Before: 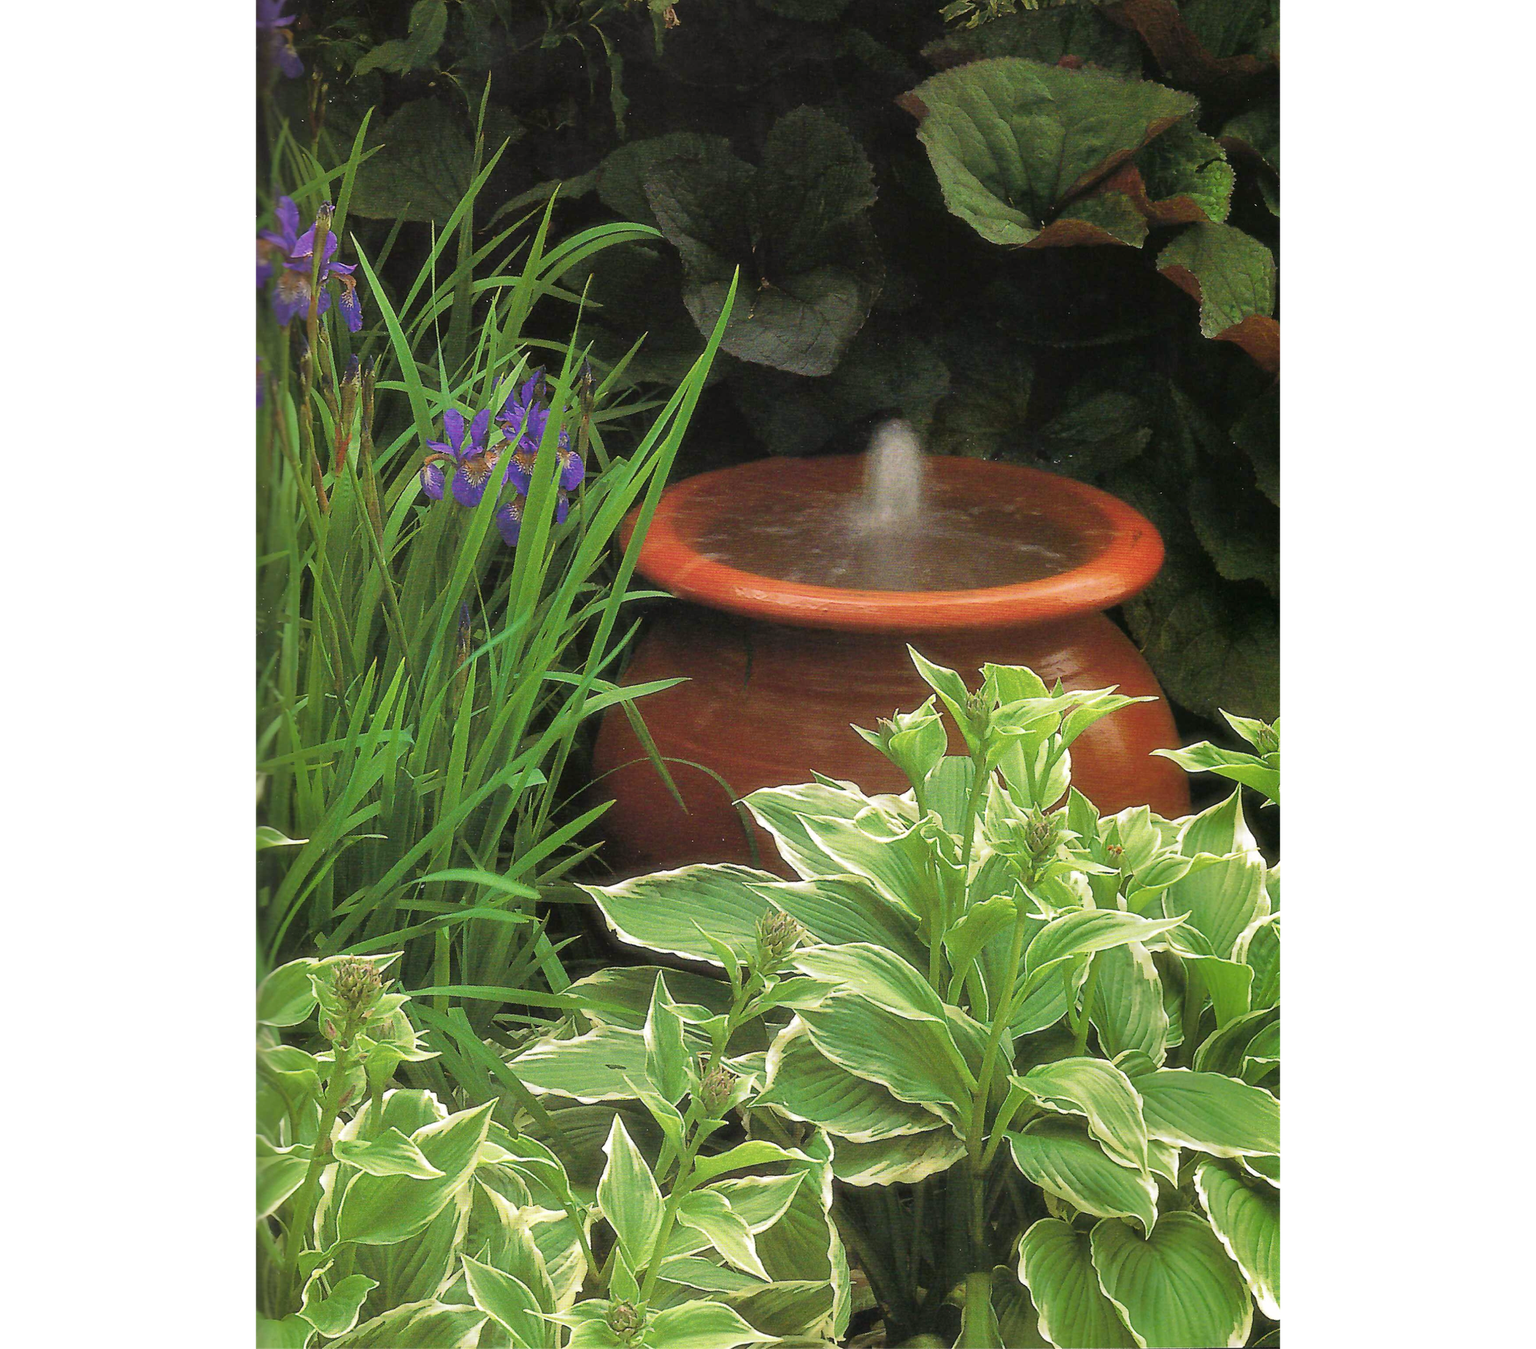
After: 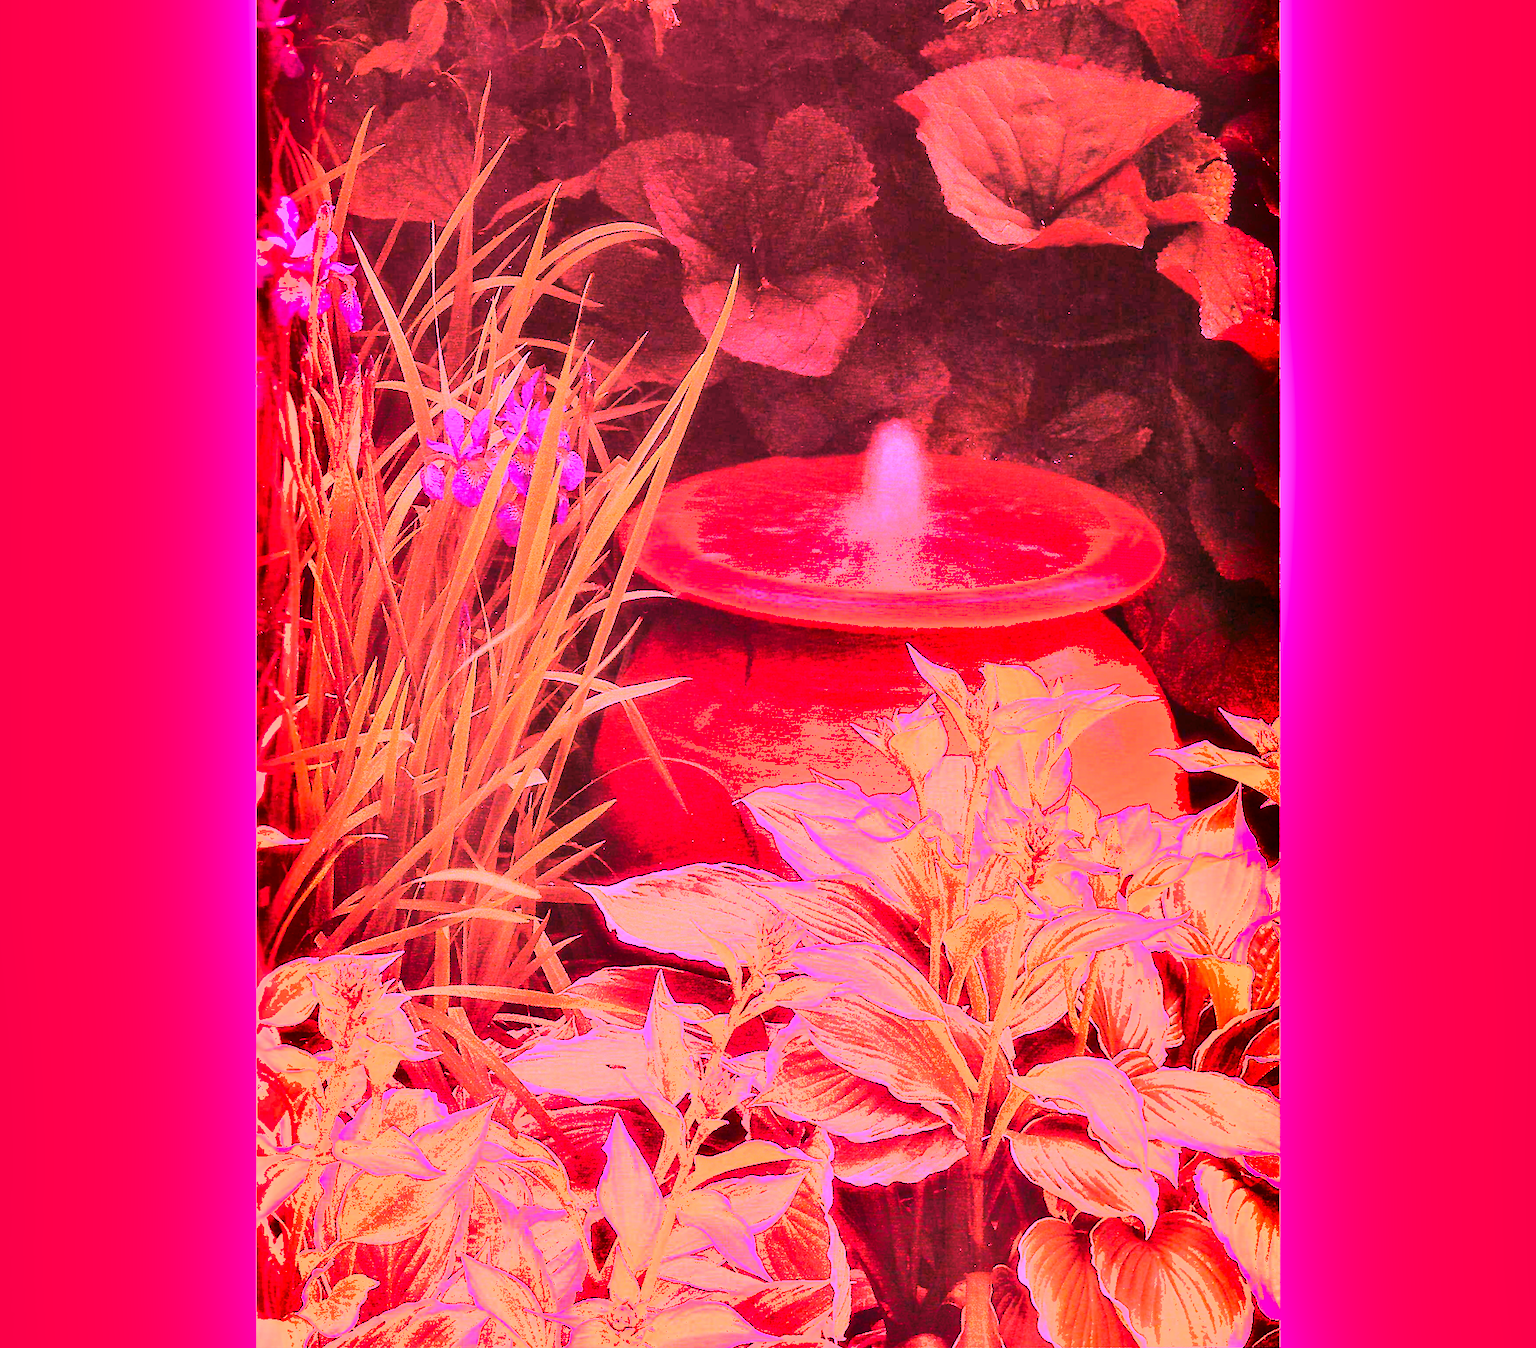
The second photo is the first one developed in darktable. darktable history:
white balance: red 4.26, blue 1.802
shadows and highlights: shadows 35, highlights -35, soften with gaussian
